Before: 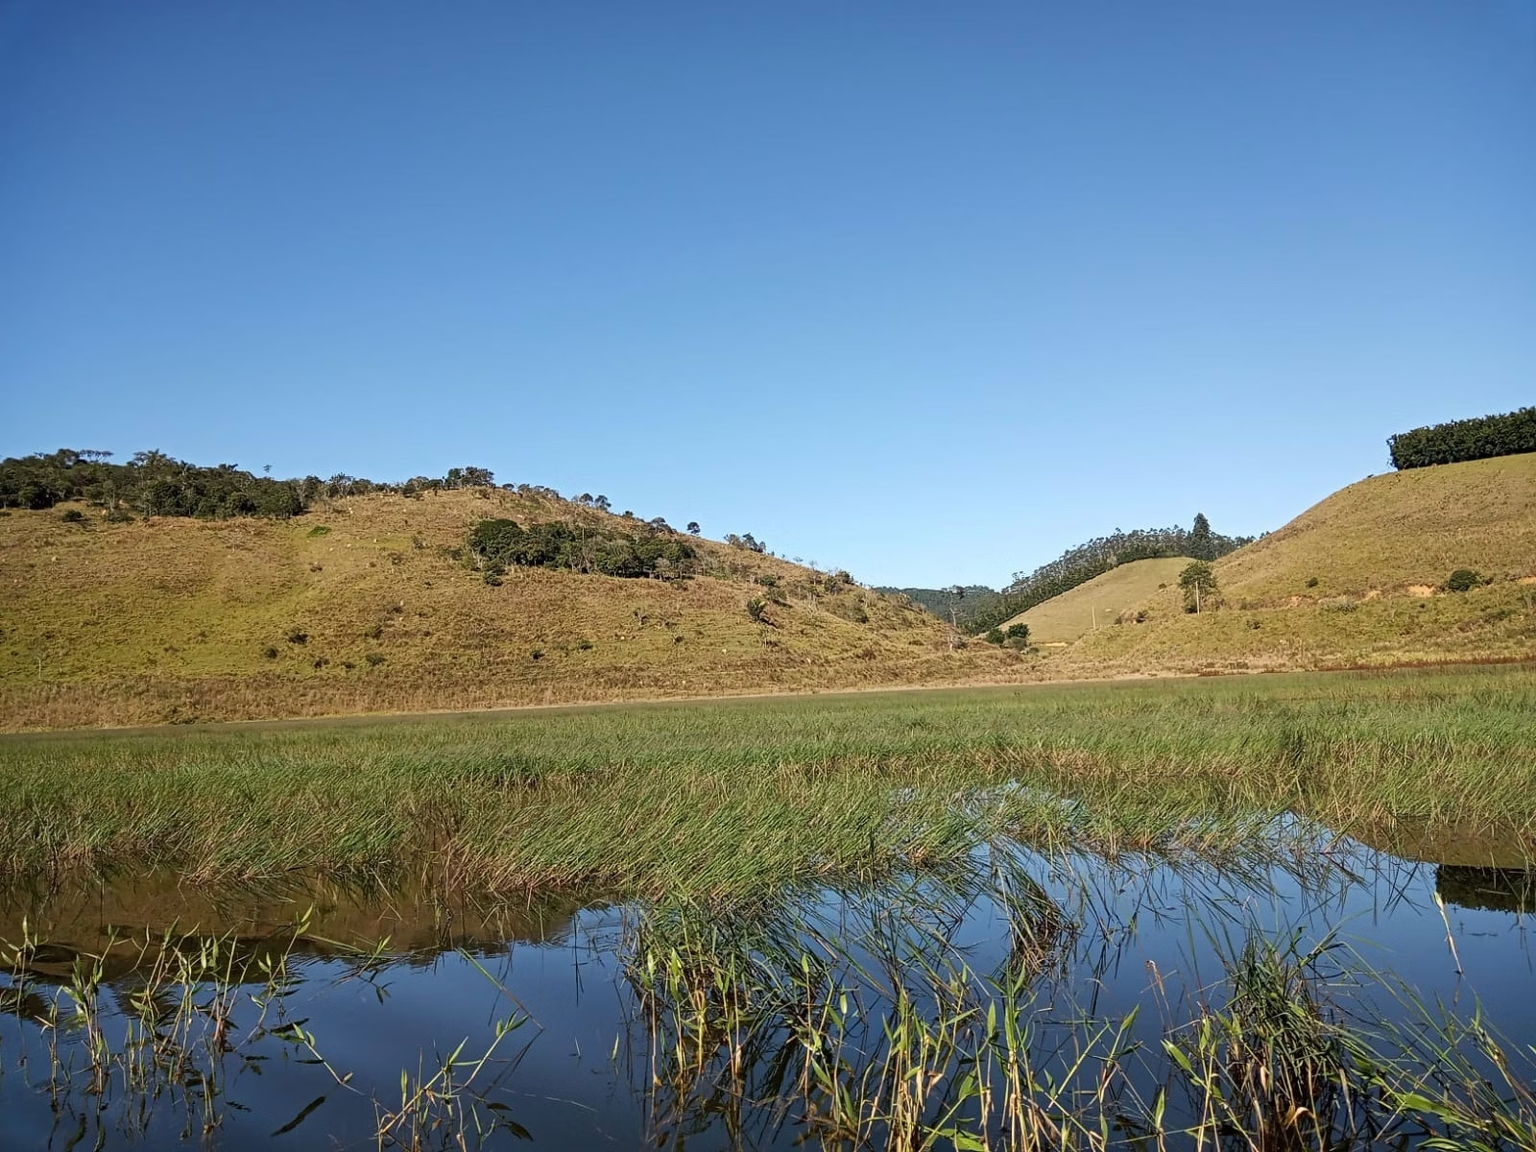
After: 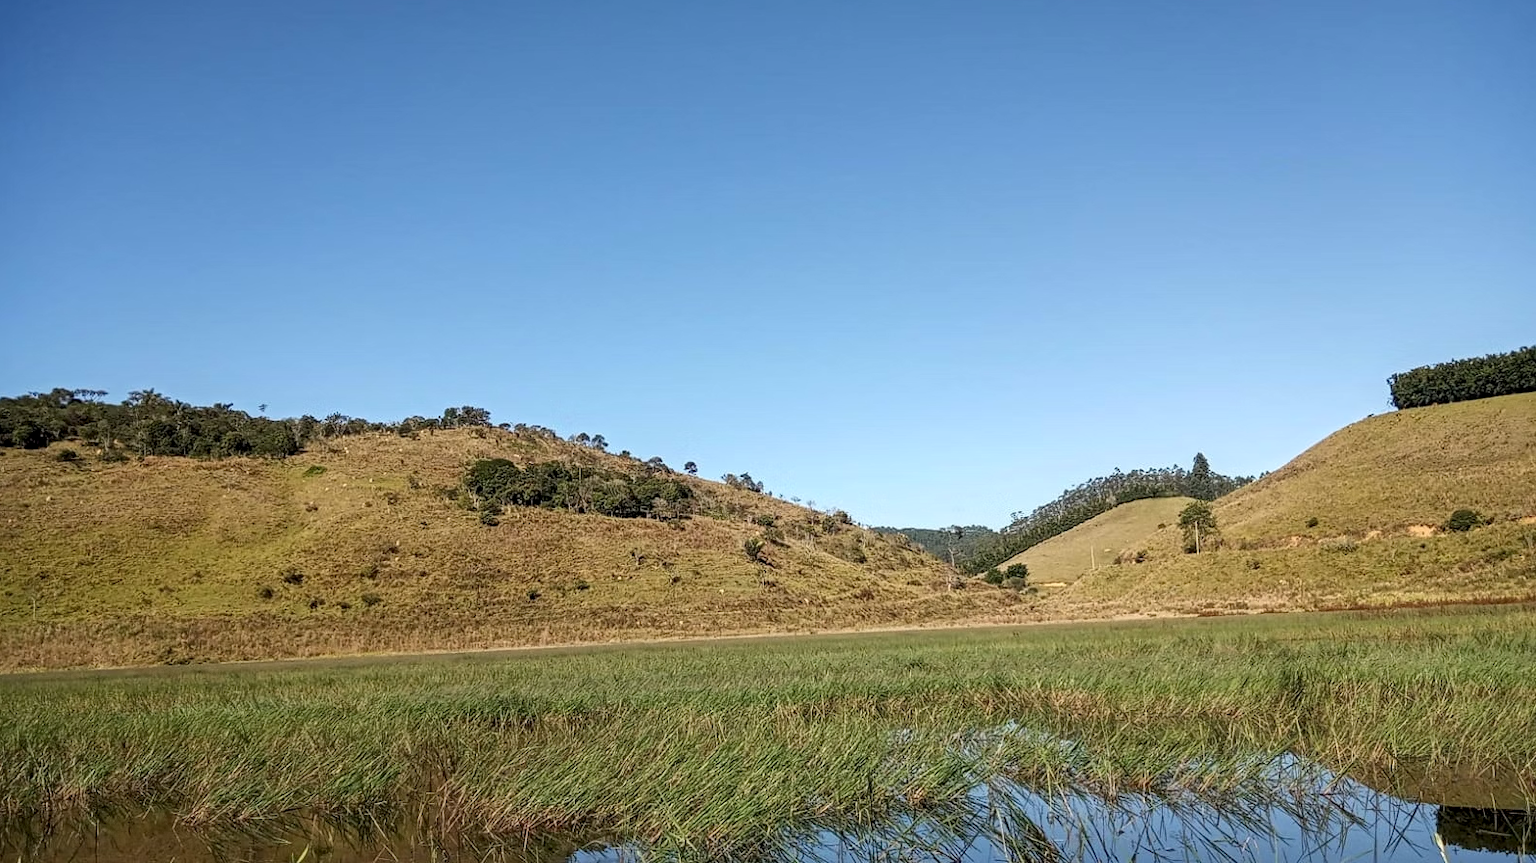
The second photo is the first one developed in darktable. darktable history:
crop: left 0.387%, top 5.469%, bottom 19.809%
local contrast: on, module defaults
